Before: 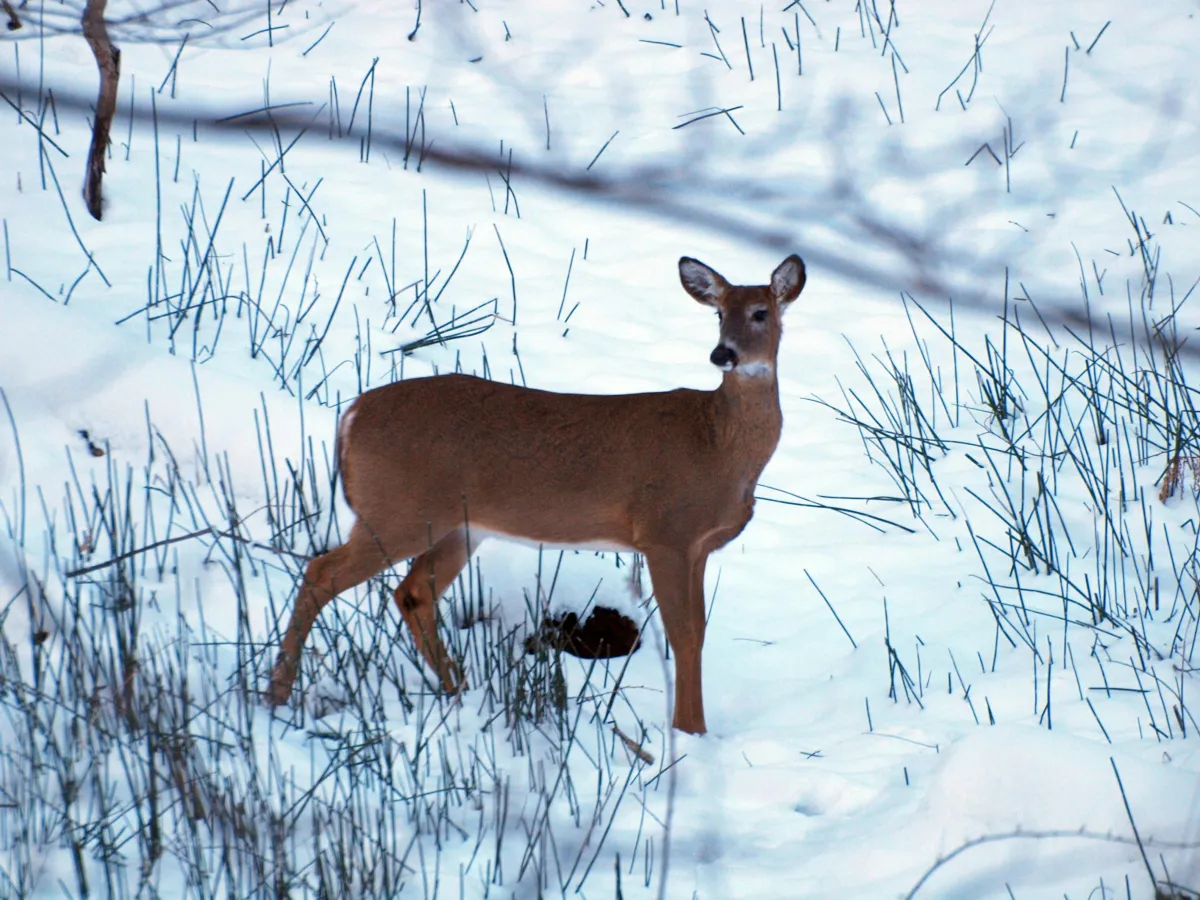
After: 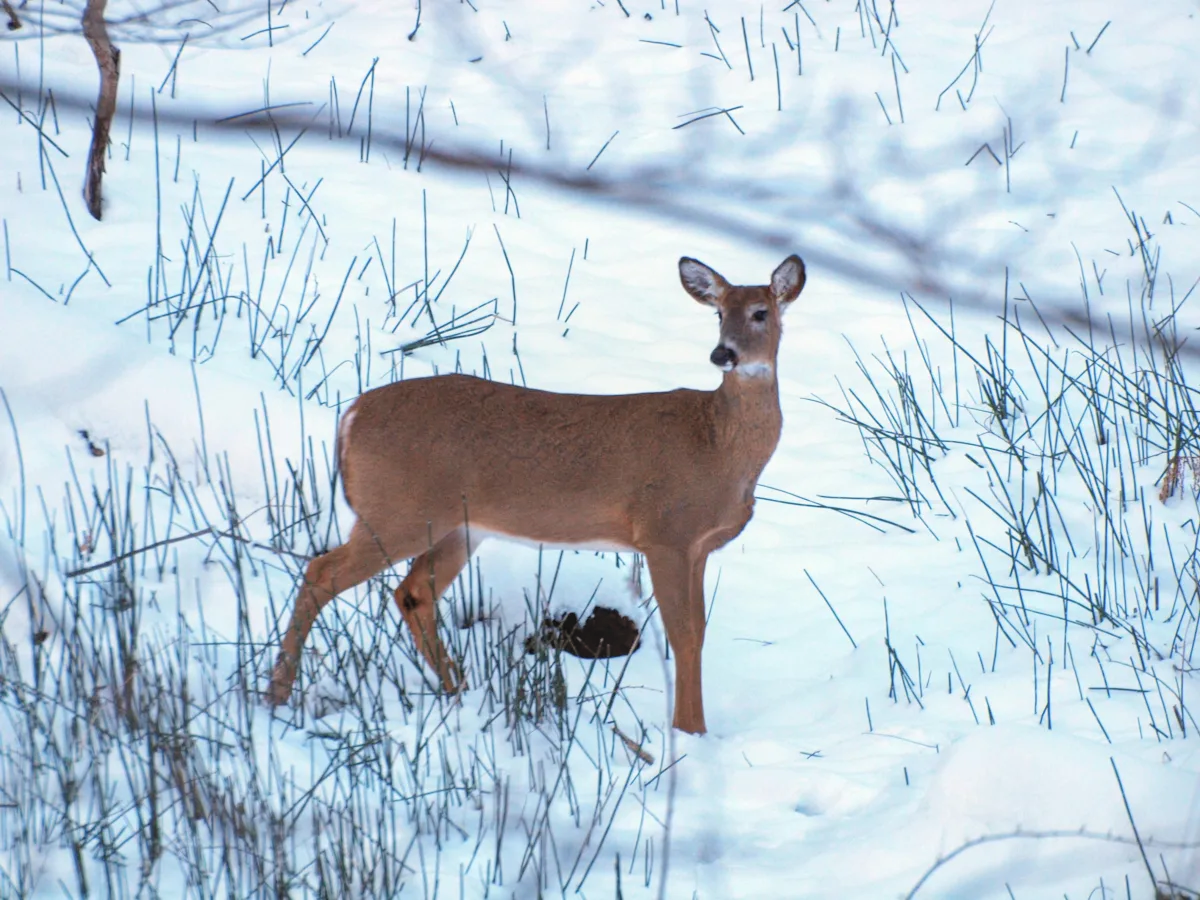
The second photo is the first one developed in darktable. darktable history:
local contrast: detail 110%
contrast brightness saturation: brightness 0.15
